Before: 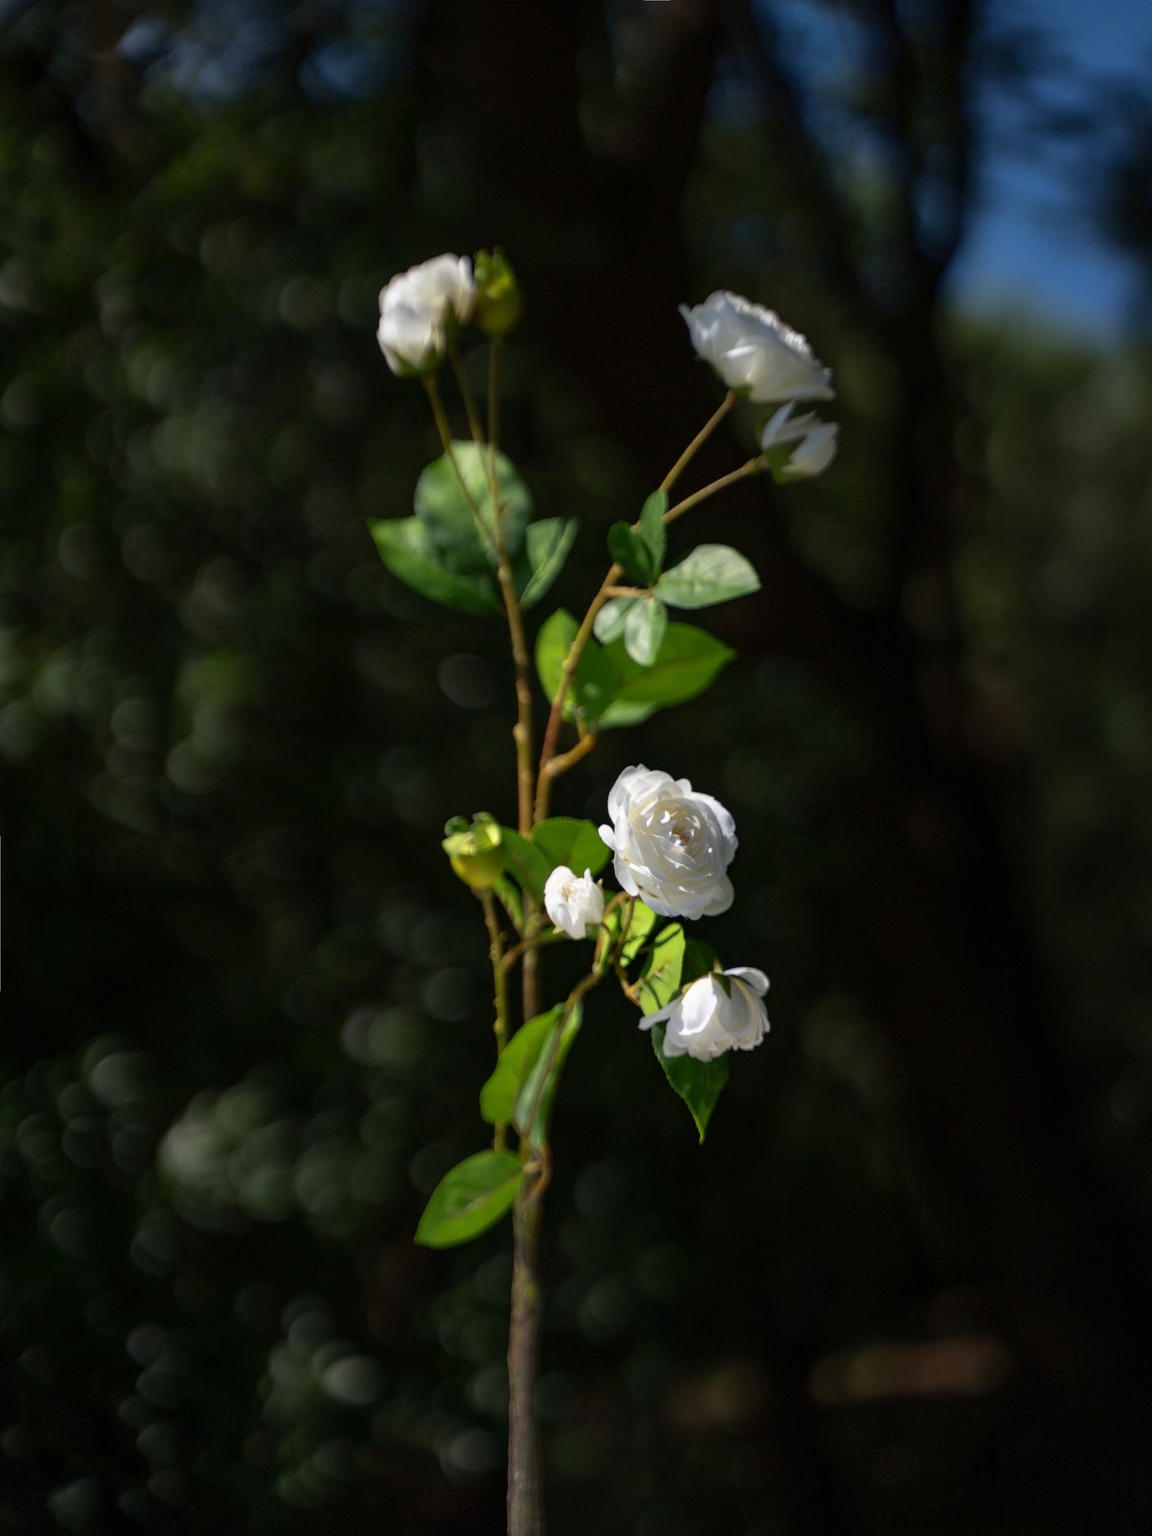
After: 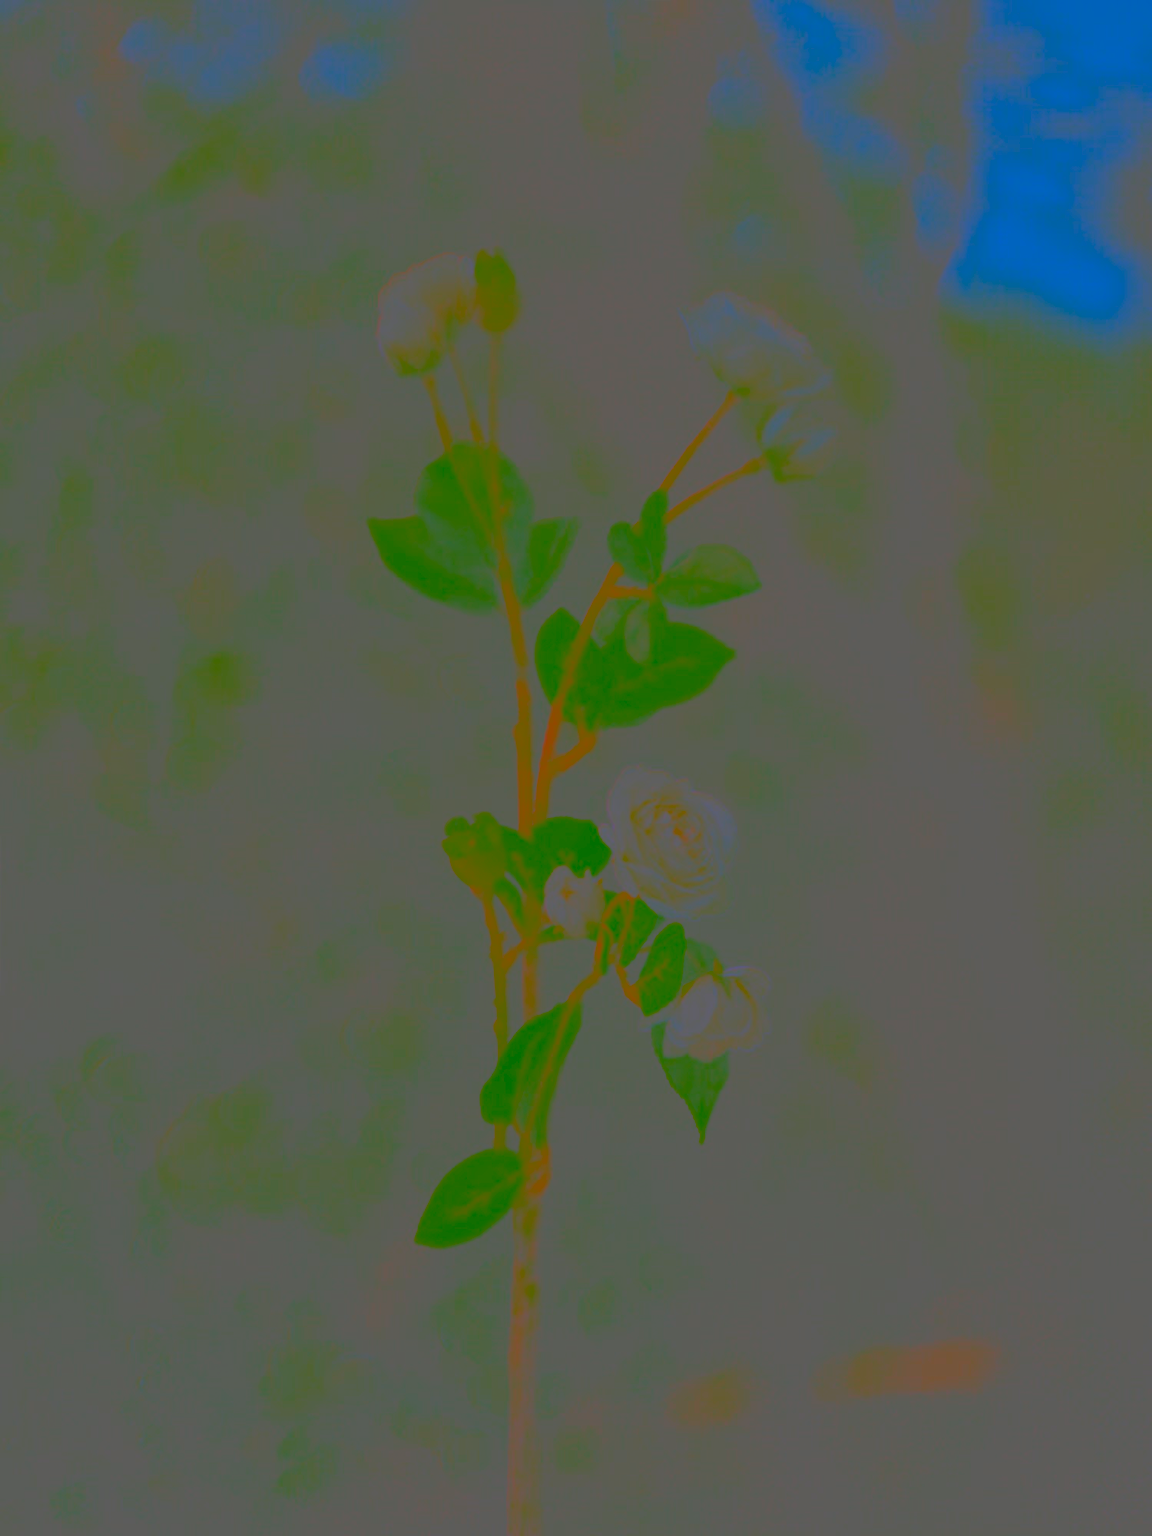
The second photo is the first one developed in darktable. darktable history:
contrast brightness saturation: contrast -0.984, brightness -0.164, saturation 0.752
